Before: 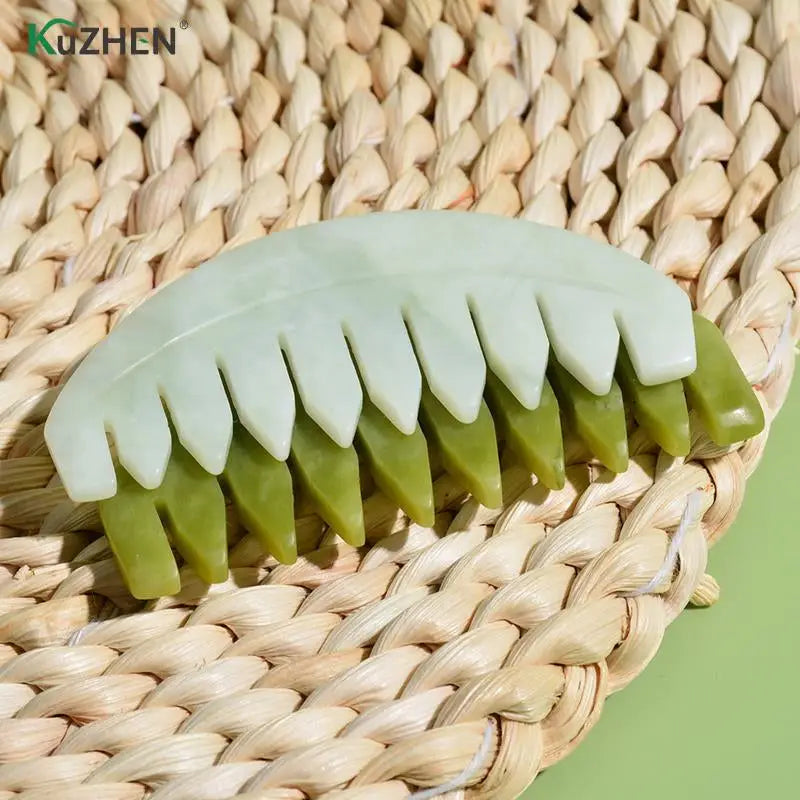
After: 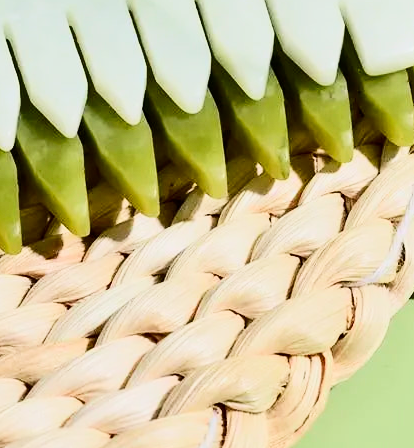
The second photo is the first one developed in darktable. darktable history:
crop: left 34.479%, top 38.822%, right 13.718%, bottom 5.172%
filmic rgb: black relative exposure -7.65 EV, white relative exposure 4.56 EV, hardness 3.61
contrast brightness saturation: contrast 0.4, brightness 0.1, saturation 0.21
